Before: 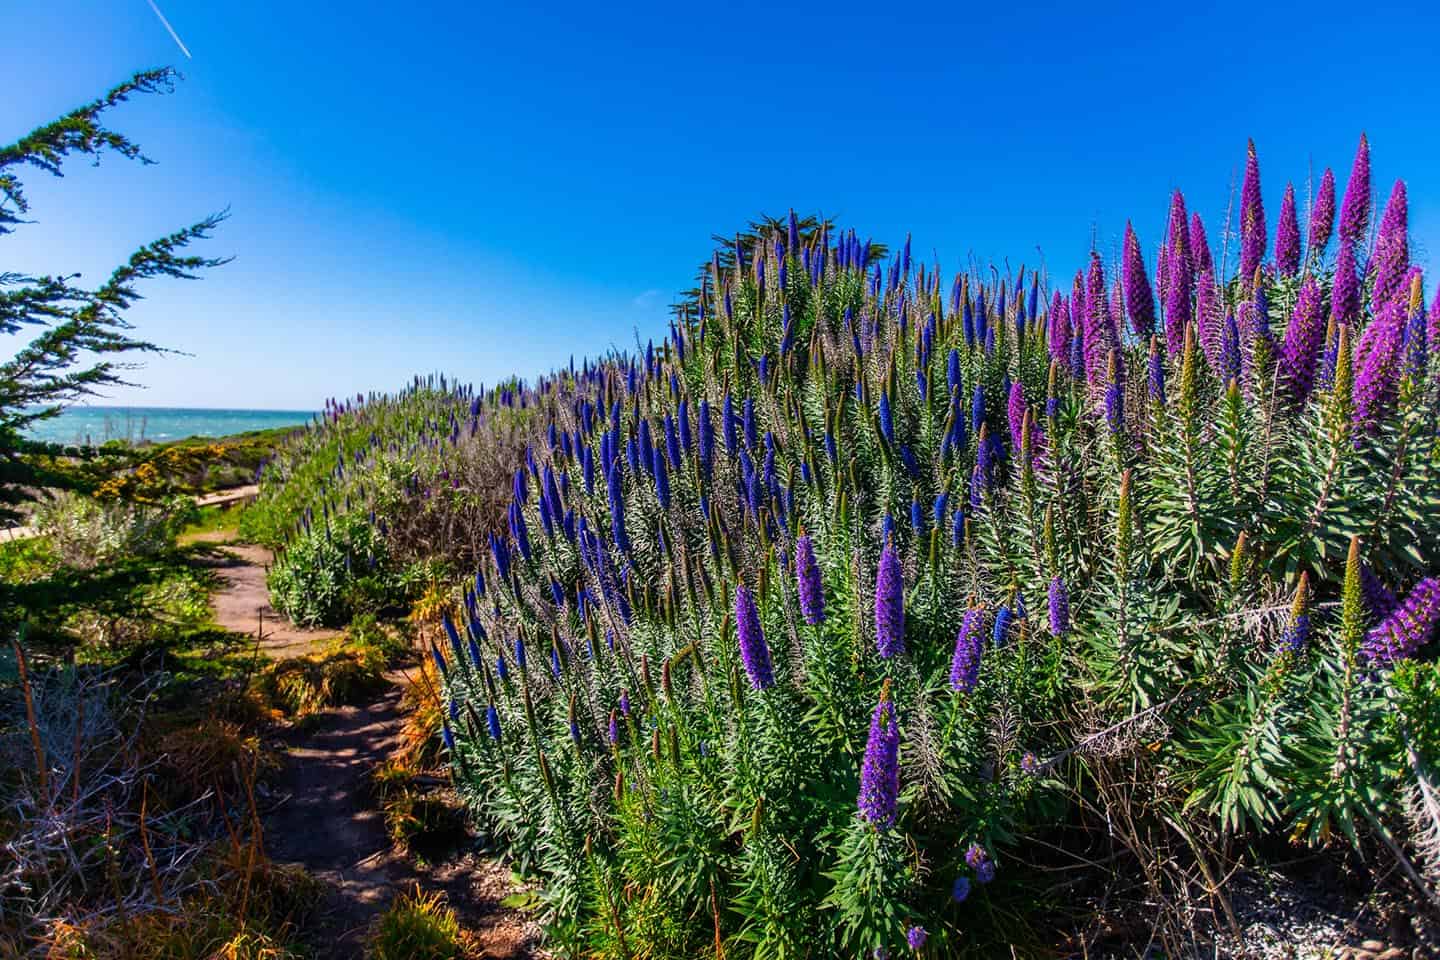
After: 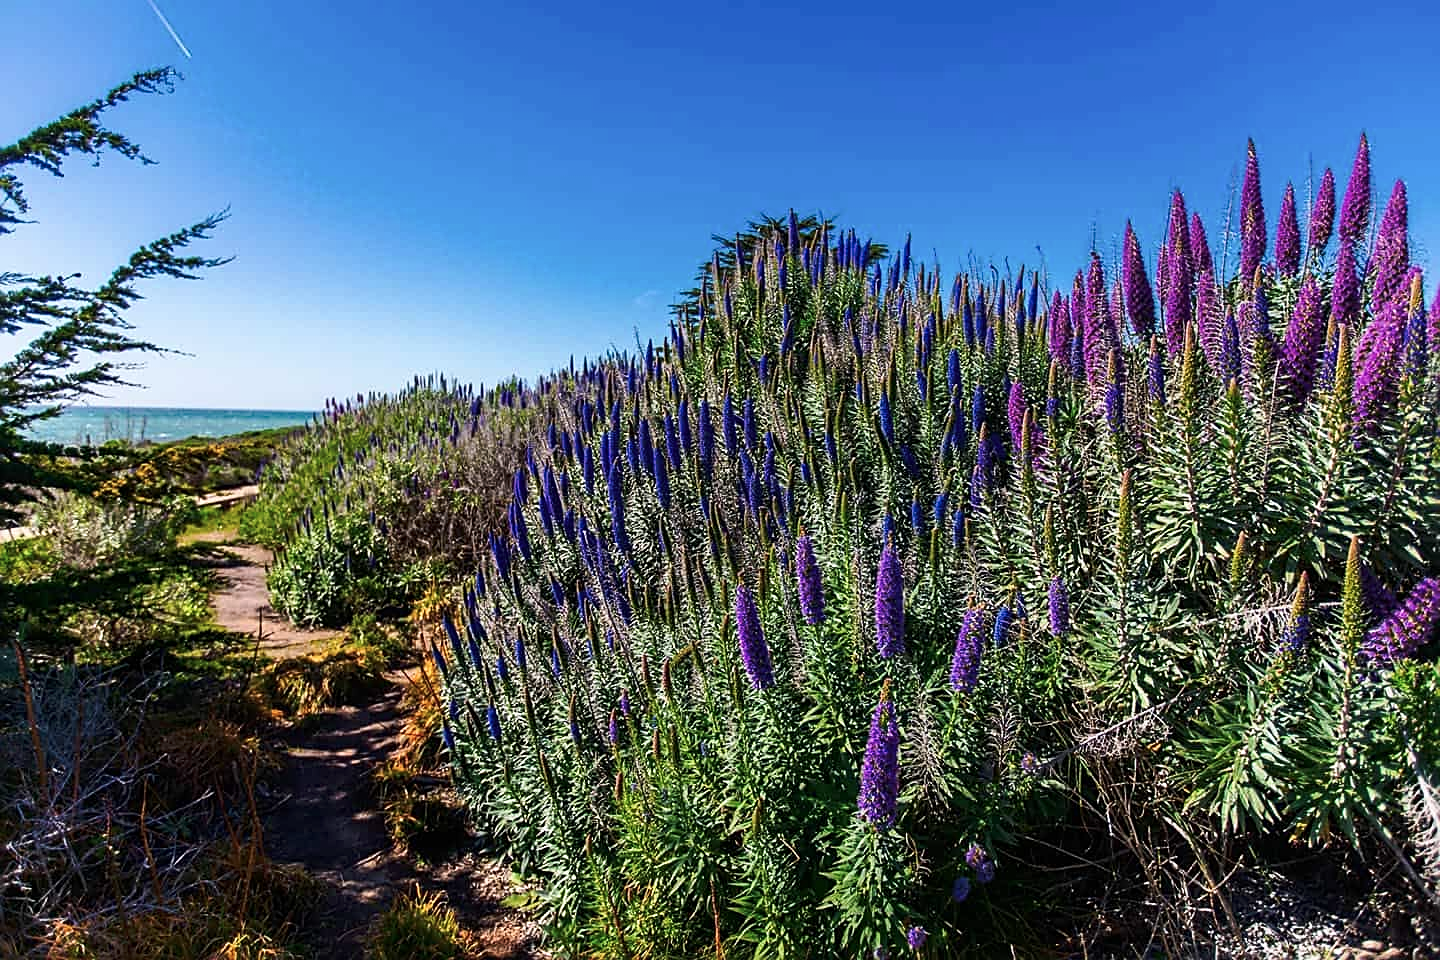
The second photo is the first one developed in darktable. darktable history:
sharpen: on, module defaults
tone curve: curves: ch0 [(0, 0) (0.003, 0.003) (0.011, 0.01) (0.025, 0.023) (0.044, 0.041) (0.069, 0.064) (0.1, 0.092) (0.136, 0.125) (0.177, 0.163) (0.224, 0.207) (0.277, 0.255) (0.335, 0.309) (0.399, 0.375) (0.468, 0.459) (0.543, 0.548) (0.623, 0.629) (0.709, 0.716) (0.801, 0.808) (0.898, 0.911) (1, 1)], preserve colors none
contrast brightness saturation: contrast 0.11, saturation -0.17
